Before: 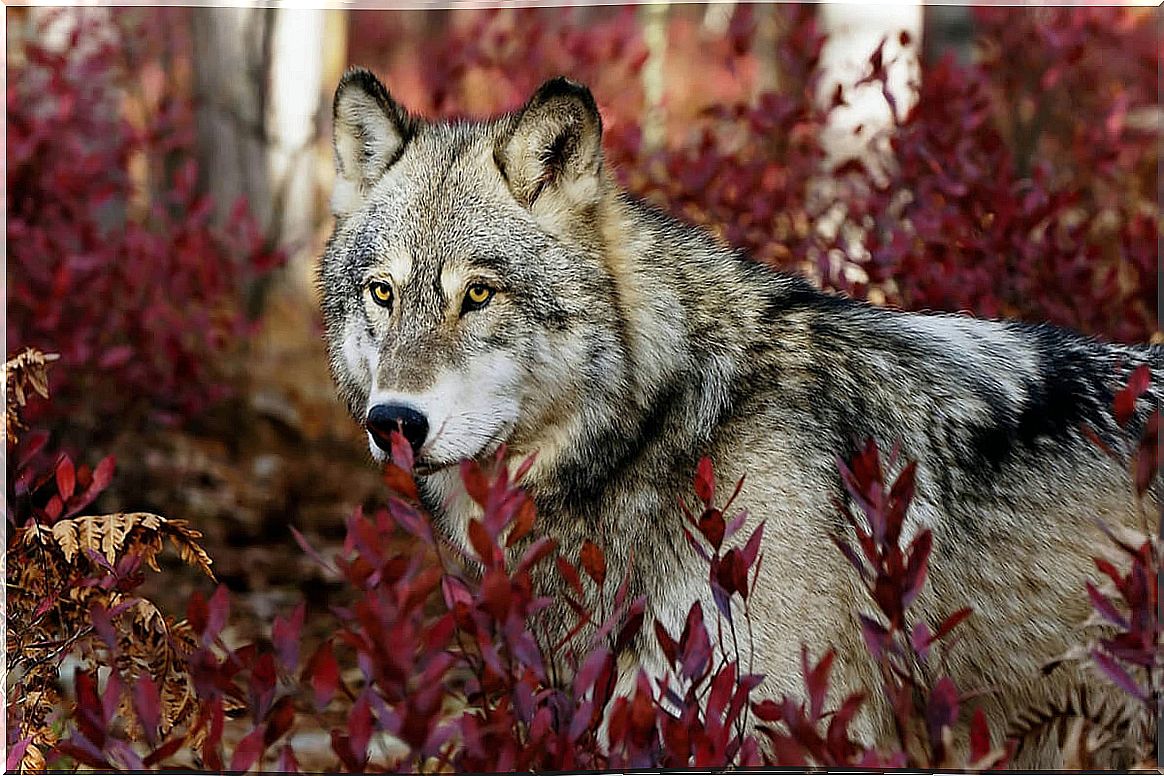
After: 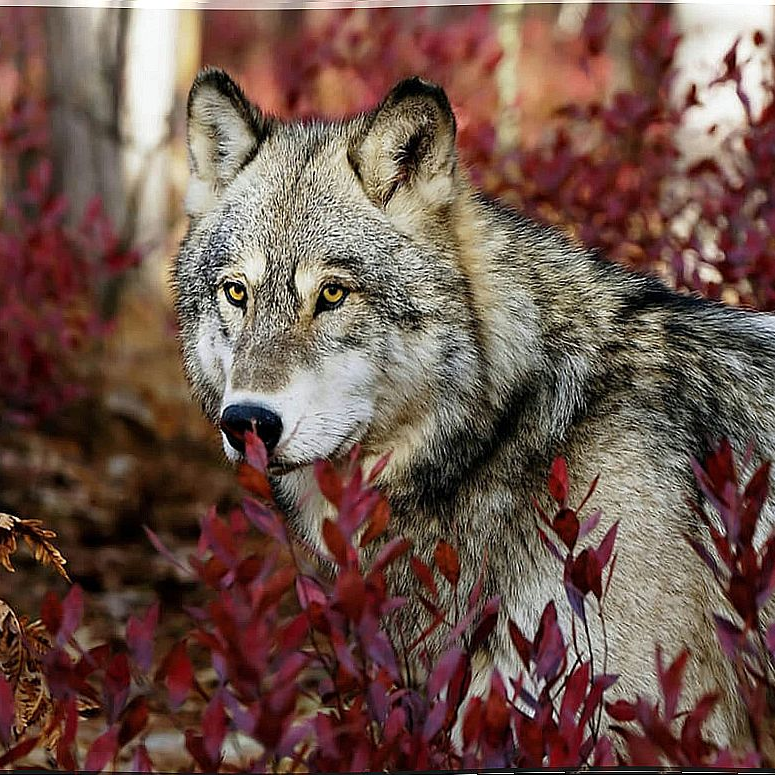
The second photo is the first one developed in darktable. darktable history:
crop and rotate: left 12.587%, right 20.776%
